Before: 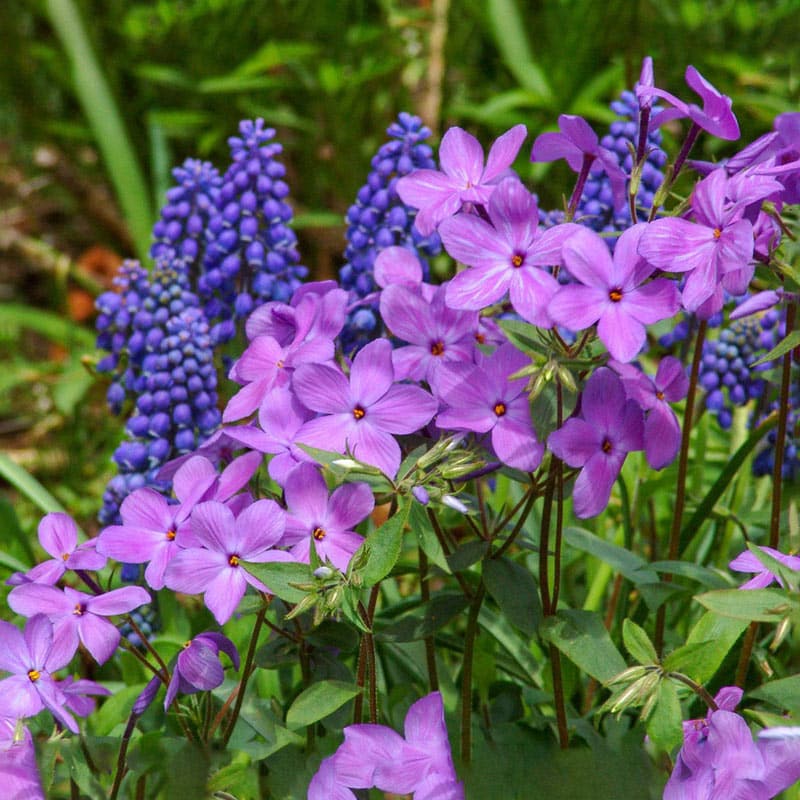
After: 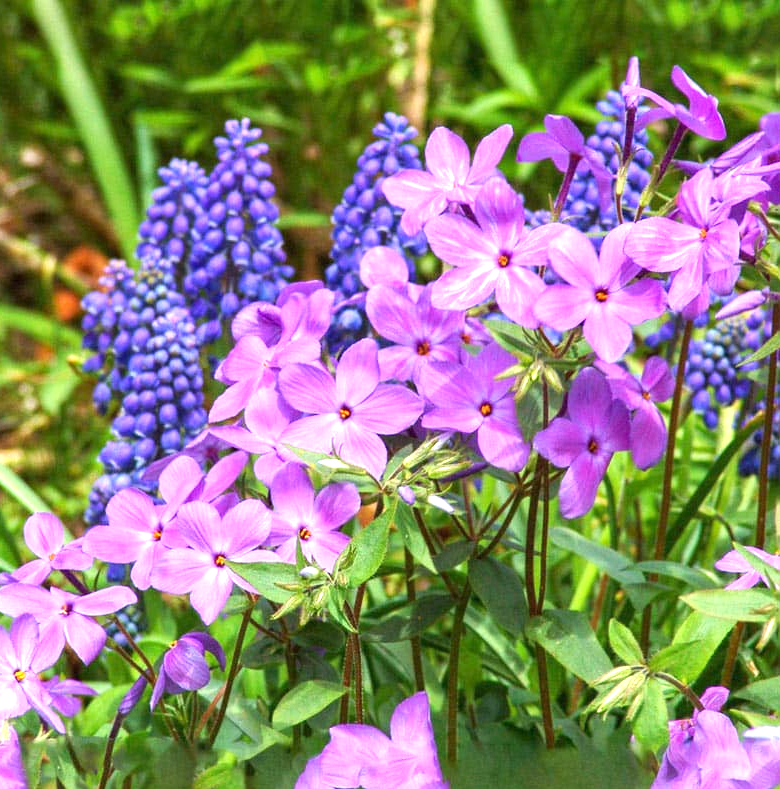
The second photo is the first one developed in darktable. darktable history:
crop and rotate: left 1.774%, right 0.633%, bottom 1.28%
exposure: exposure 1.137 EV, compensate highlight preservation false
